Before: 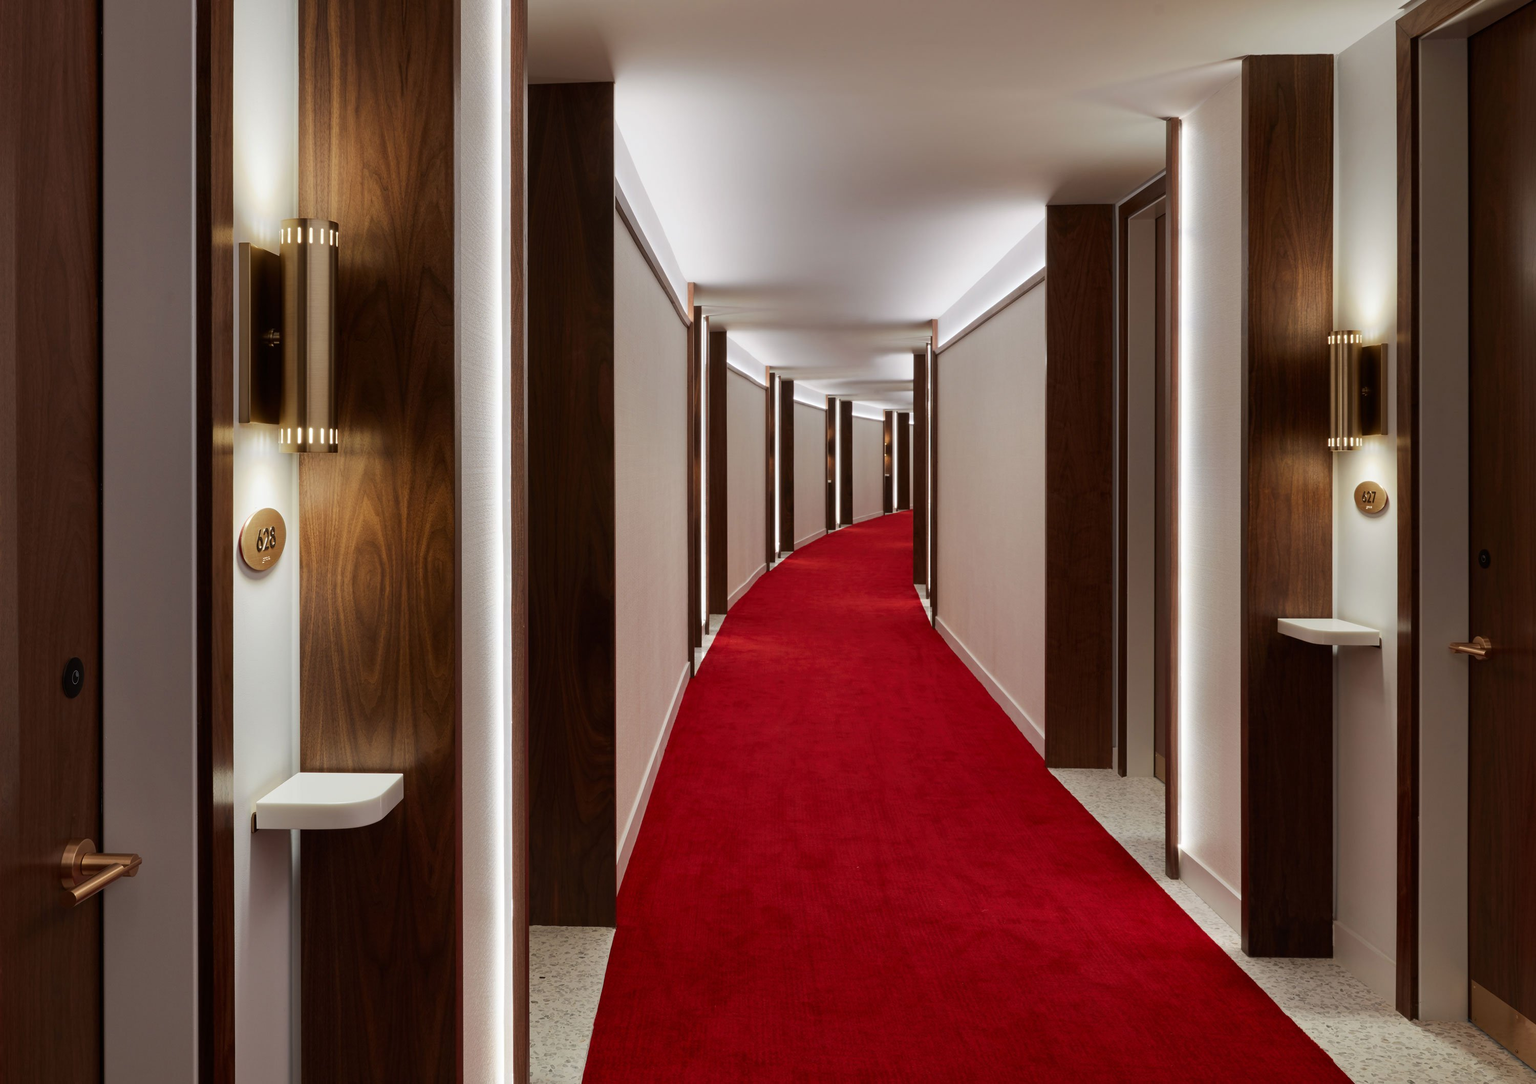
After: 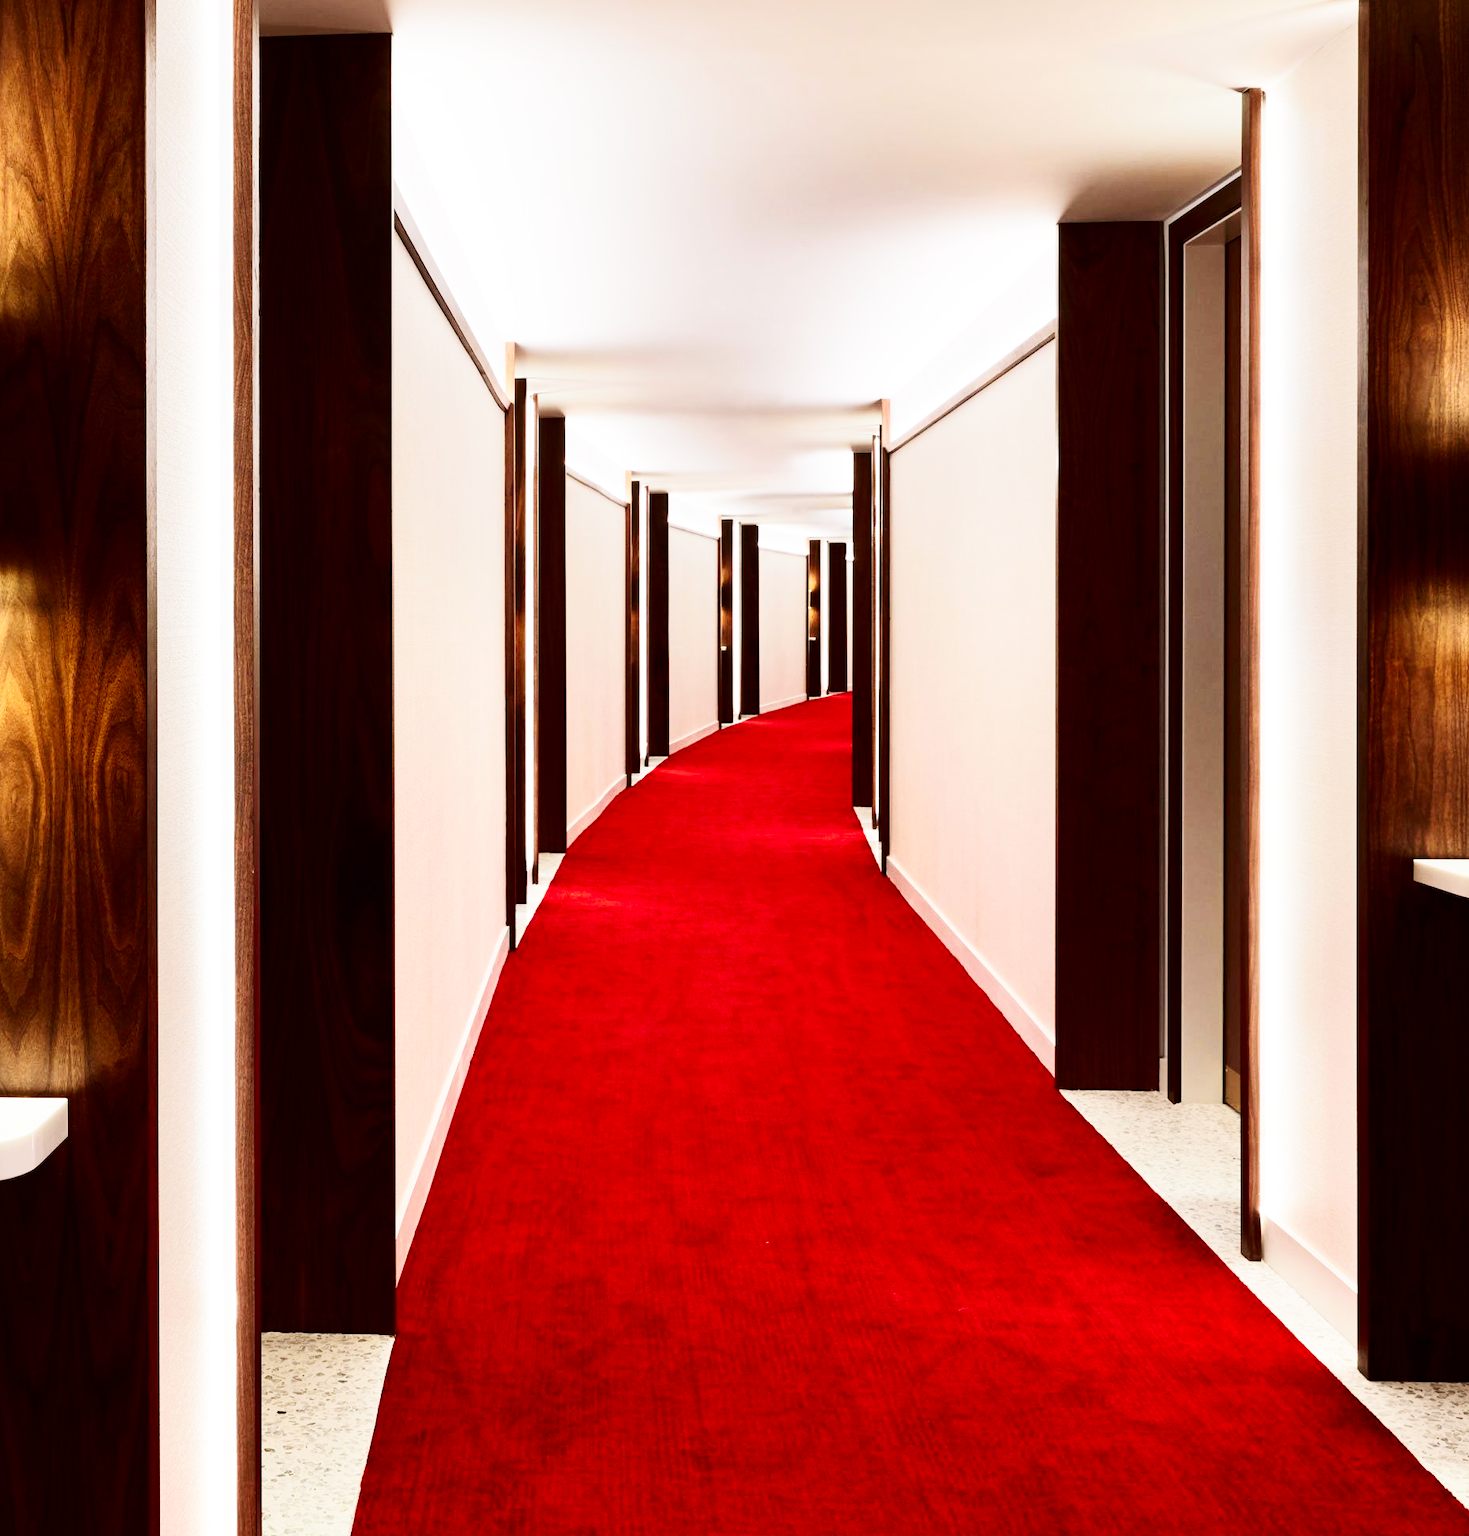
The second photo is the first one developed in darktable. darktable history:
base curve: curves: ch0 [(0, 0.003) (0.001, 0.002) (0.006, 0.004) (0.02, 0.022) (0.048, 0.086) (0.094, 0.234) (0.162, 0.431) (0.258, 0.629) (0.385, 0.8) (0.548, 0.918) (0.751, 0.988) (1, 1)], exposure shift 0.01, preserve colors none
crop and rotate: left 23.417%, top 5.644%, right 14.394%, bottom 2.311%
tone equalizer: on, module defaults
tone curve: curves: ch0 [(0, 0) (0.137, 0.063) (0.255, 0.176) (0.502, 0.502) (0.749, 0.839) (1, 1)], color space Lab, independent channels, preserve colors none
